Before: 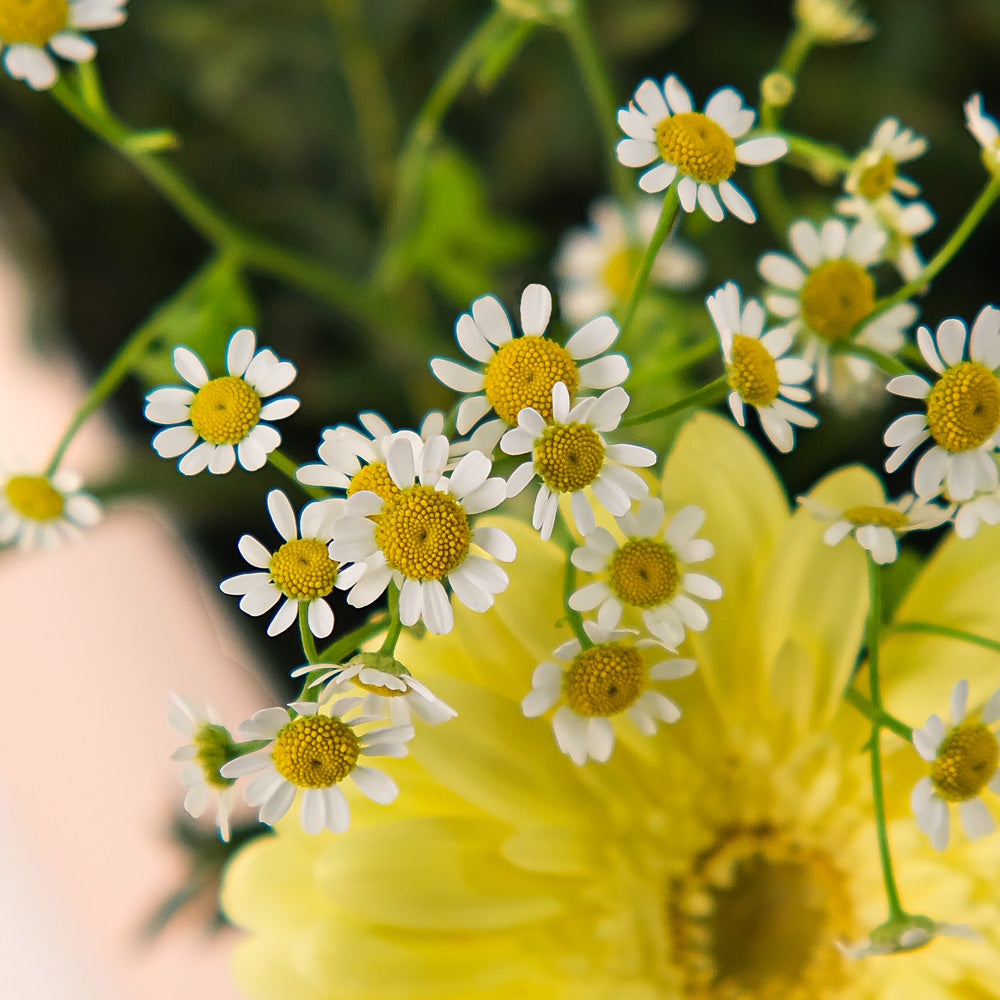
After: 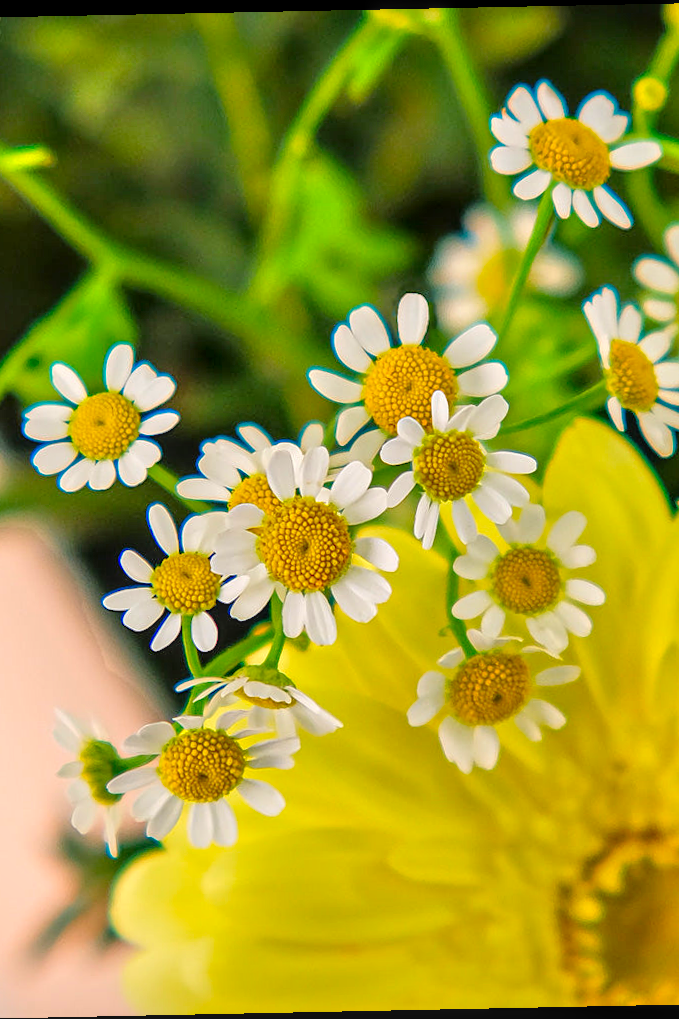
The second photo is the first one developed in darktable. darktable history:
local contrast: on, module defaults
crop and rotate: left 12.648%, right 20.685%
contrast brightness saturation: saturation 0.5
tone equalizer: -7 EV 0.15 EV, -6 EV 0.6 EV, -5 EV 1.15 EV, -4 EV 1.33 EV, -3 EV 1.15 EV, -2 EV 0.6 EV, -1 EV 0.15 EV, mask exposure compensation -0.5 EV
base curve: curves: ch0 [(0, 0) (0.283, 0.295) (1, 1)], preserve colors none
exposure: compensate highlight preservation false
rotate and perspective: rotation -1.17°, automatic cropping off
